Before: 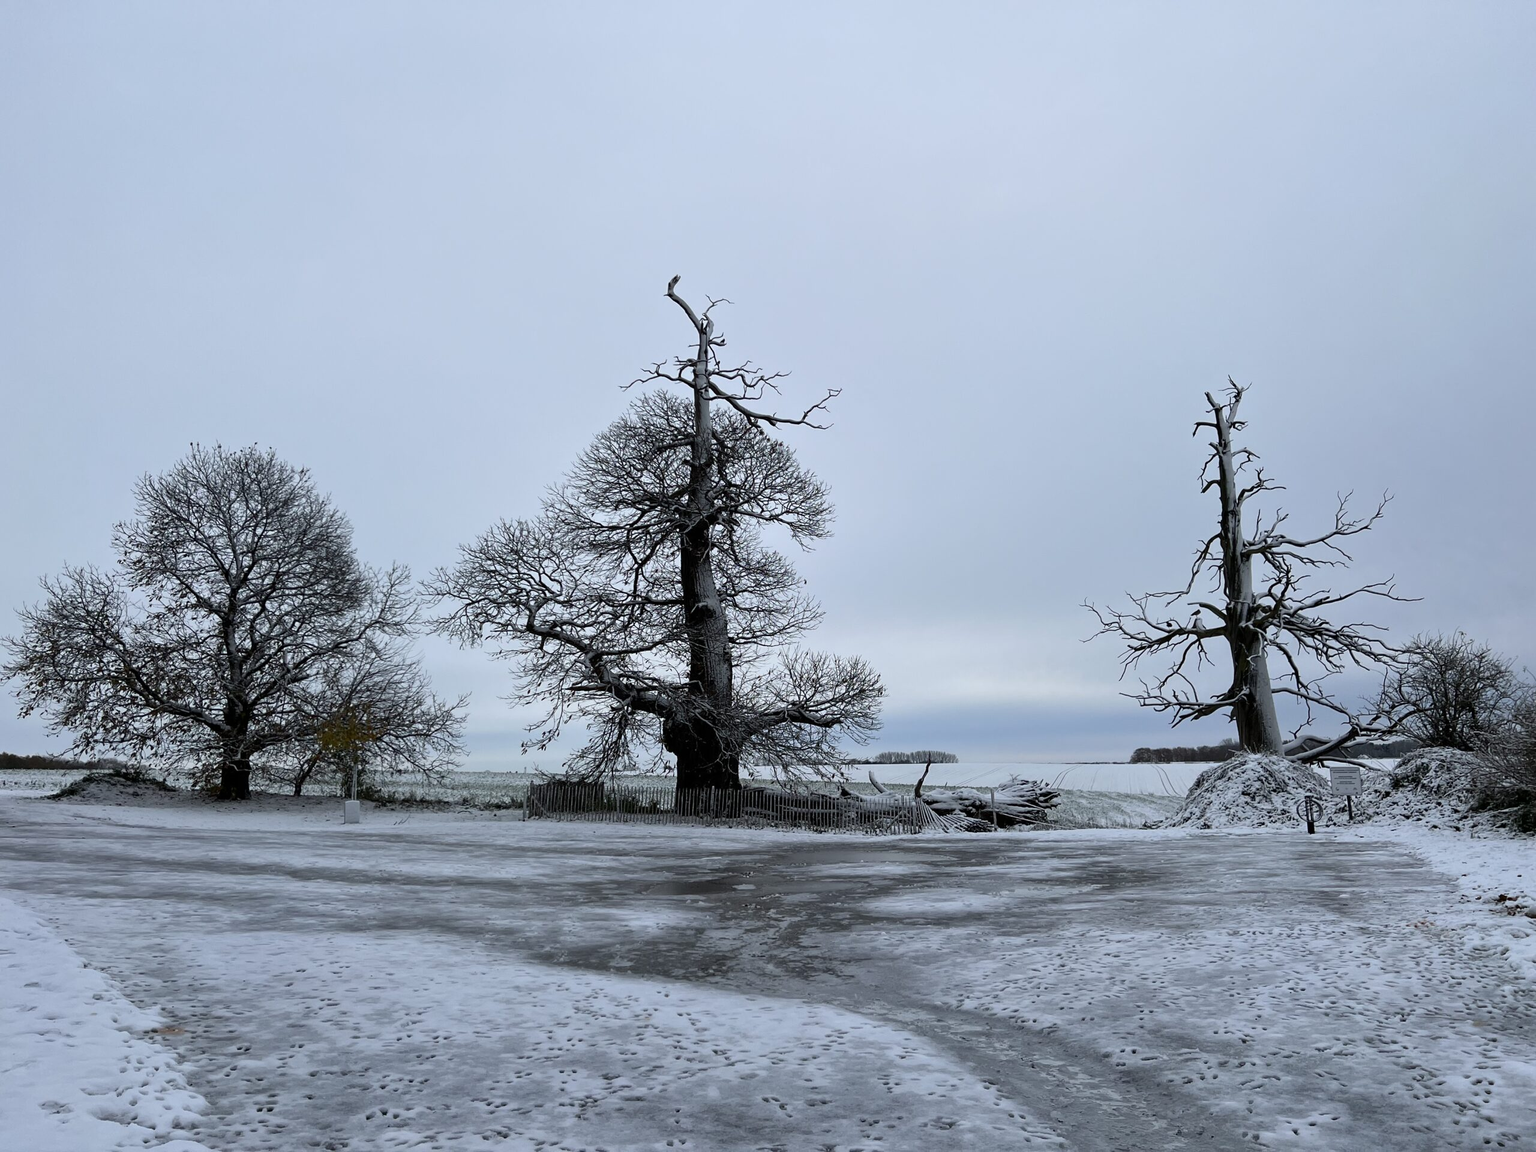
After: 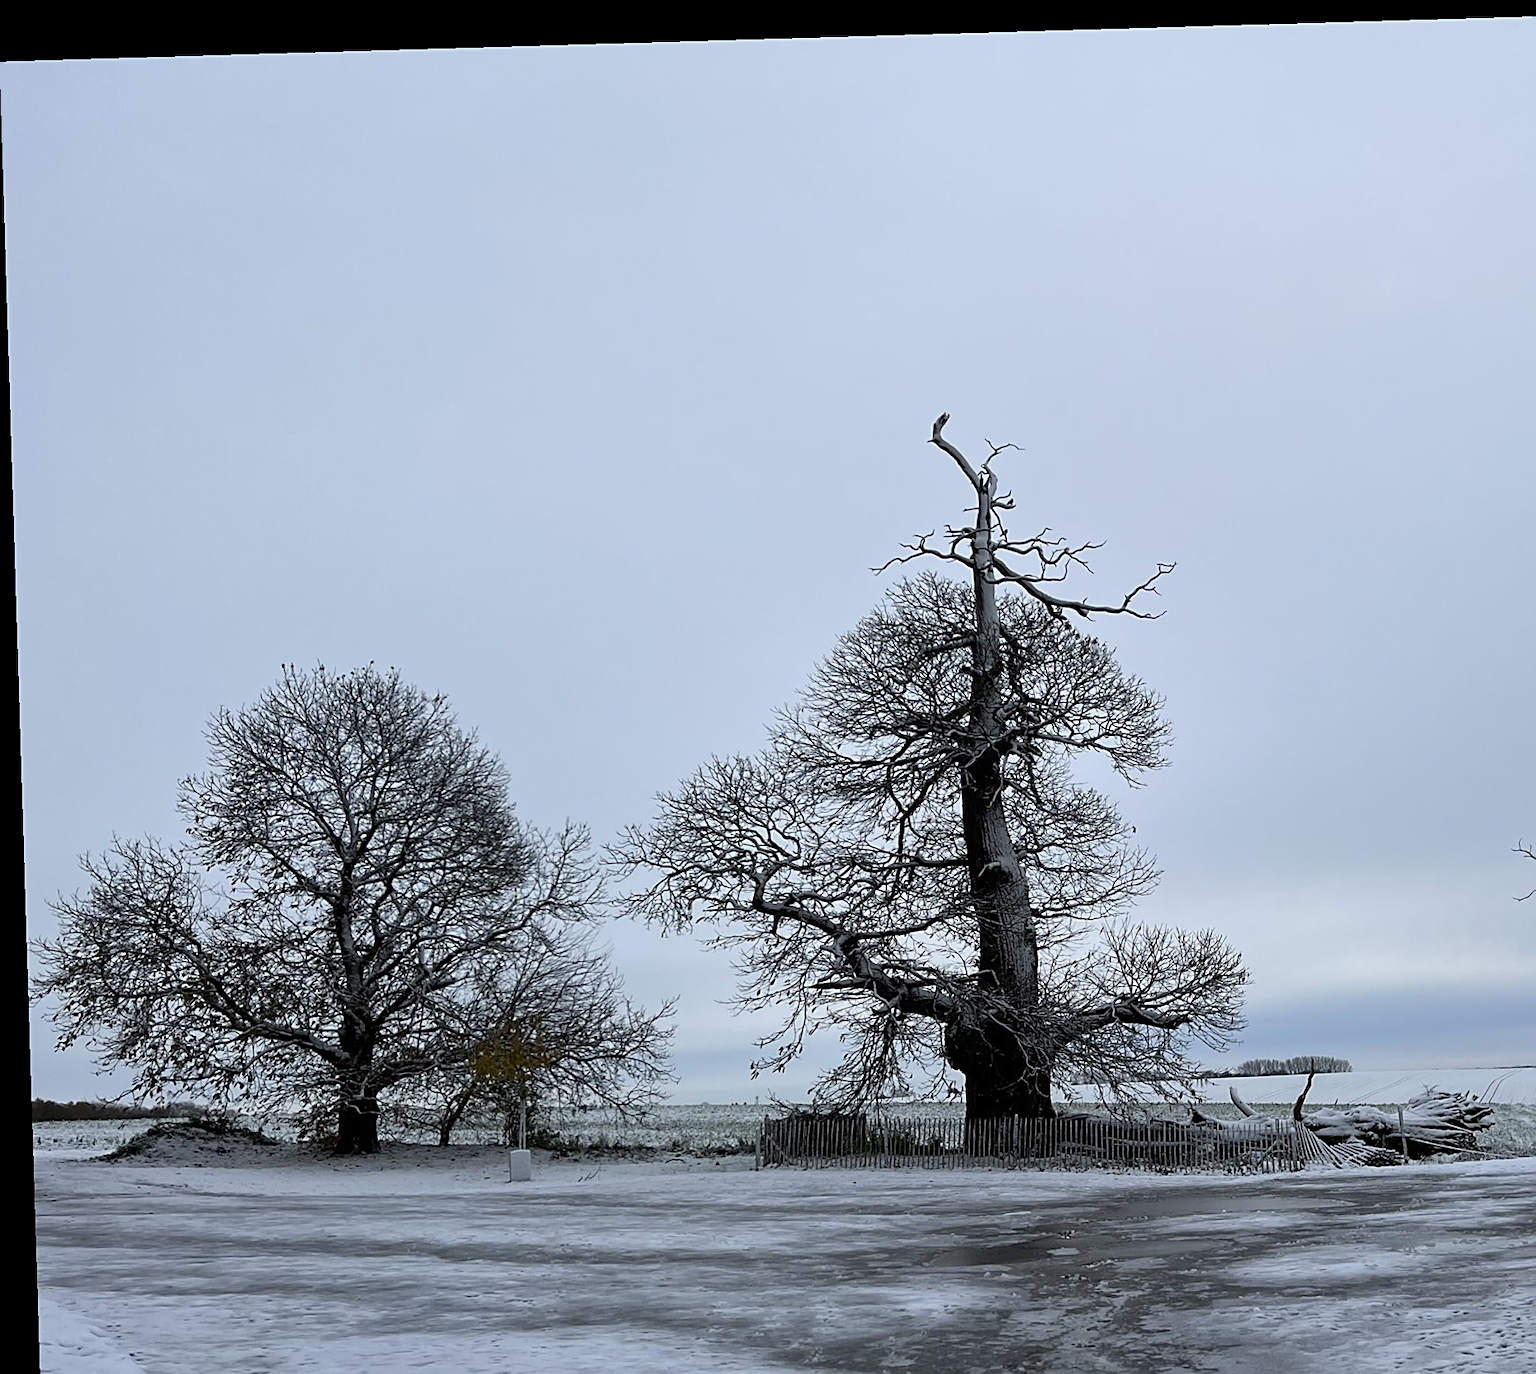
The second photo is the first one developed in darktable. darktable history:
sharpen: on, module defaults
crop: right 28.885%, bottom 16.626%
rotate and perspective: rotation -1.77°, lens shift (horizontal) 0.004, automatic cropping off
